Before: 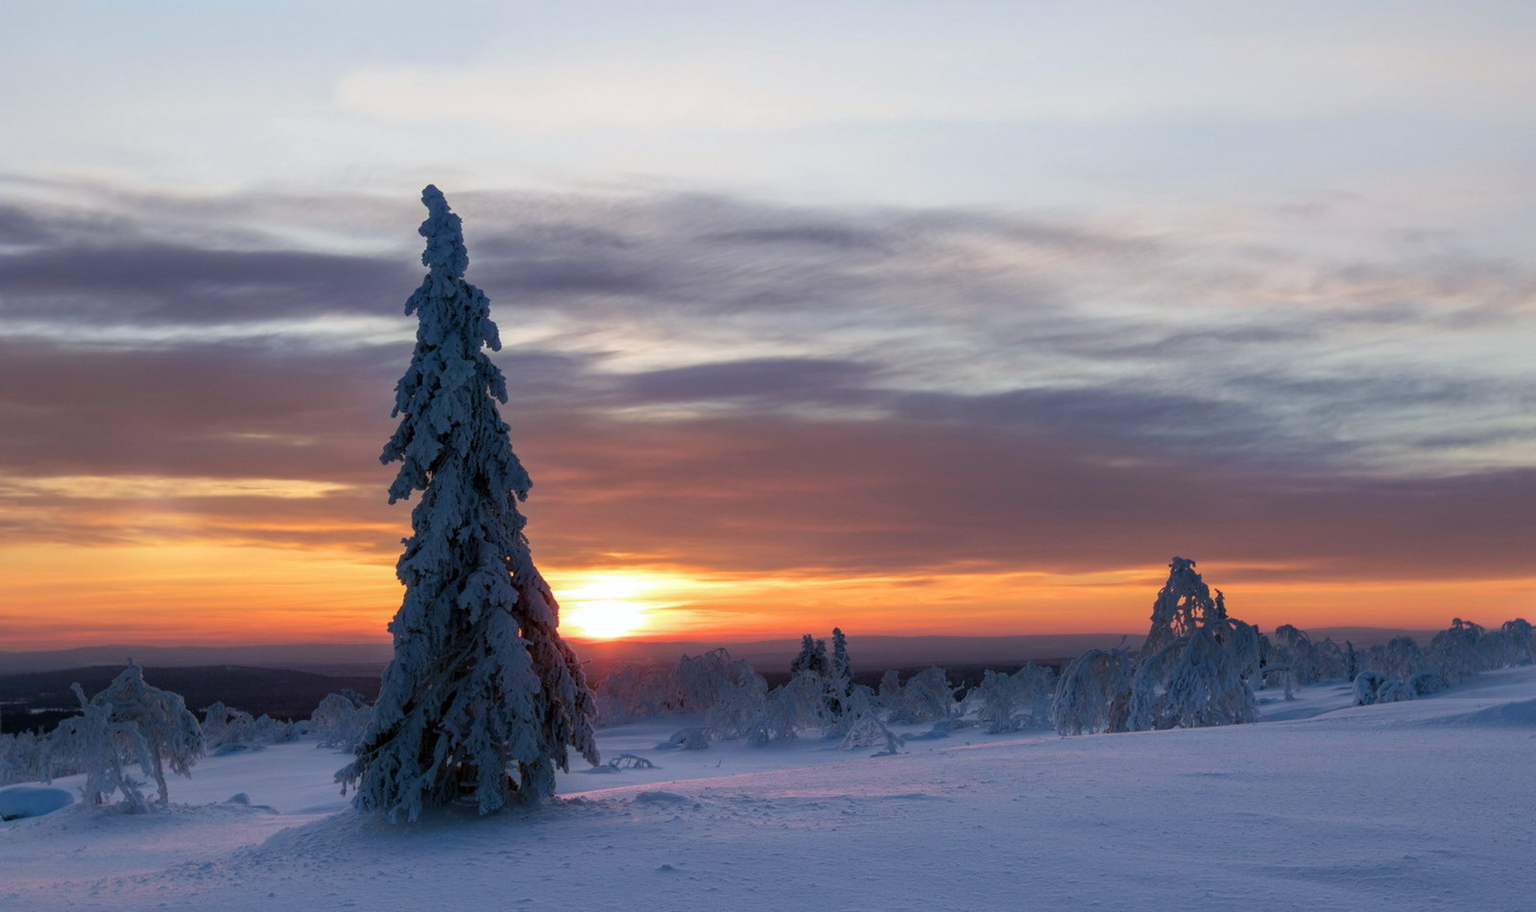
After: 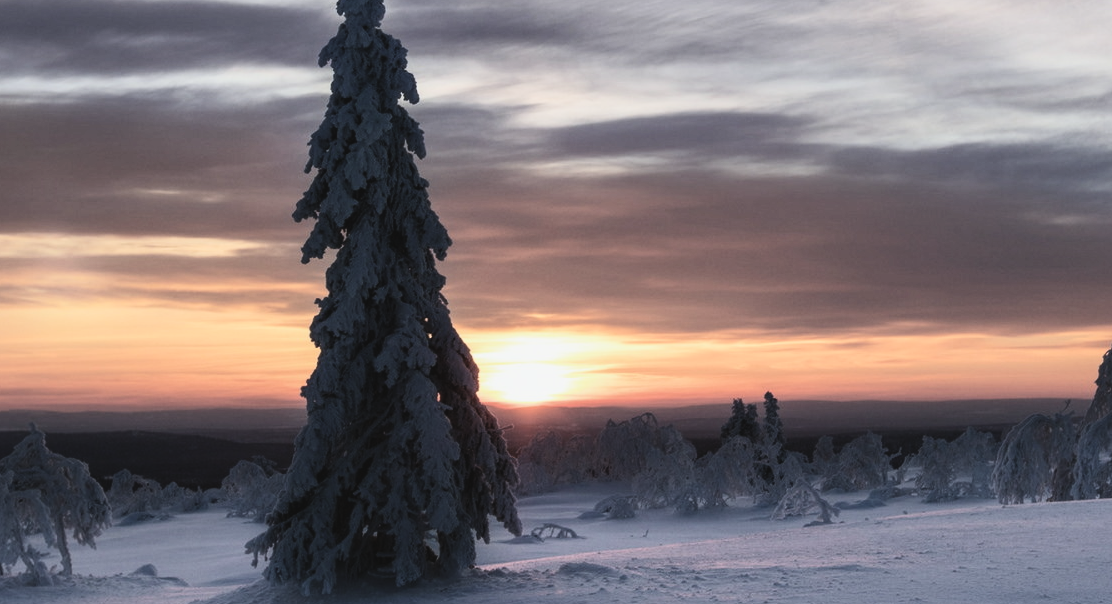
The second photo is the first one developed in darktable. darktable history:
filmic rgb: middle gray luminance 12.69%, black relative exposure -10.13 EV, white relative exposure 3.47 EV, threshold 2.95 EV, target black luminance 0%, hardness 5.71, latitude 45.15%, contrast 1.215, highlights saturation mix 5.63%, shadows ↔ highlights balance 26.96%, enable highlight reconstruction true
exposure: black level correction -0.028, compensate highlight preservation false
contrast brightness saturation: contrast 0.254, saturation -0.321
crop: left 6.475%, top 27.682%, right 23.976%, bottom 8.65%
